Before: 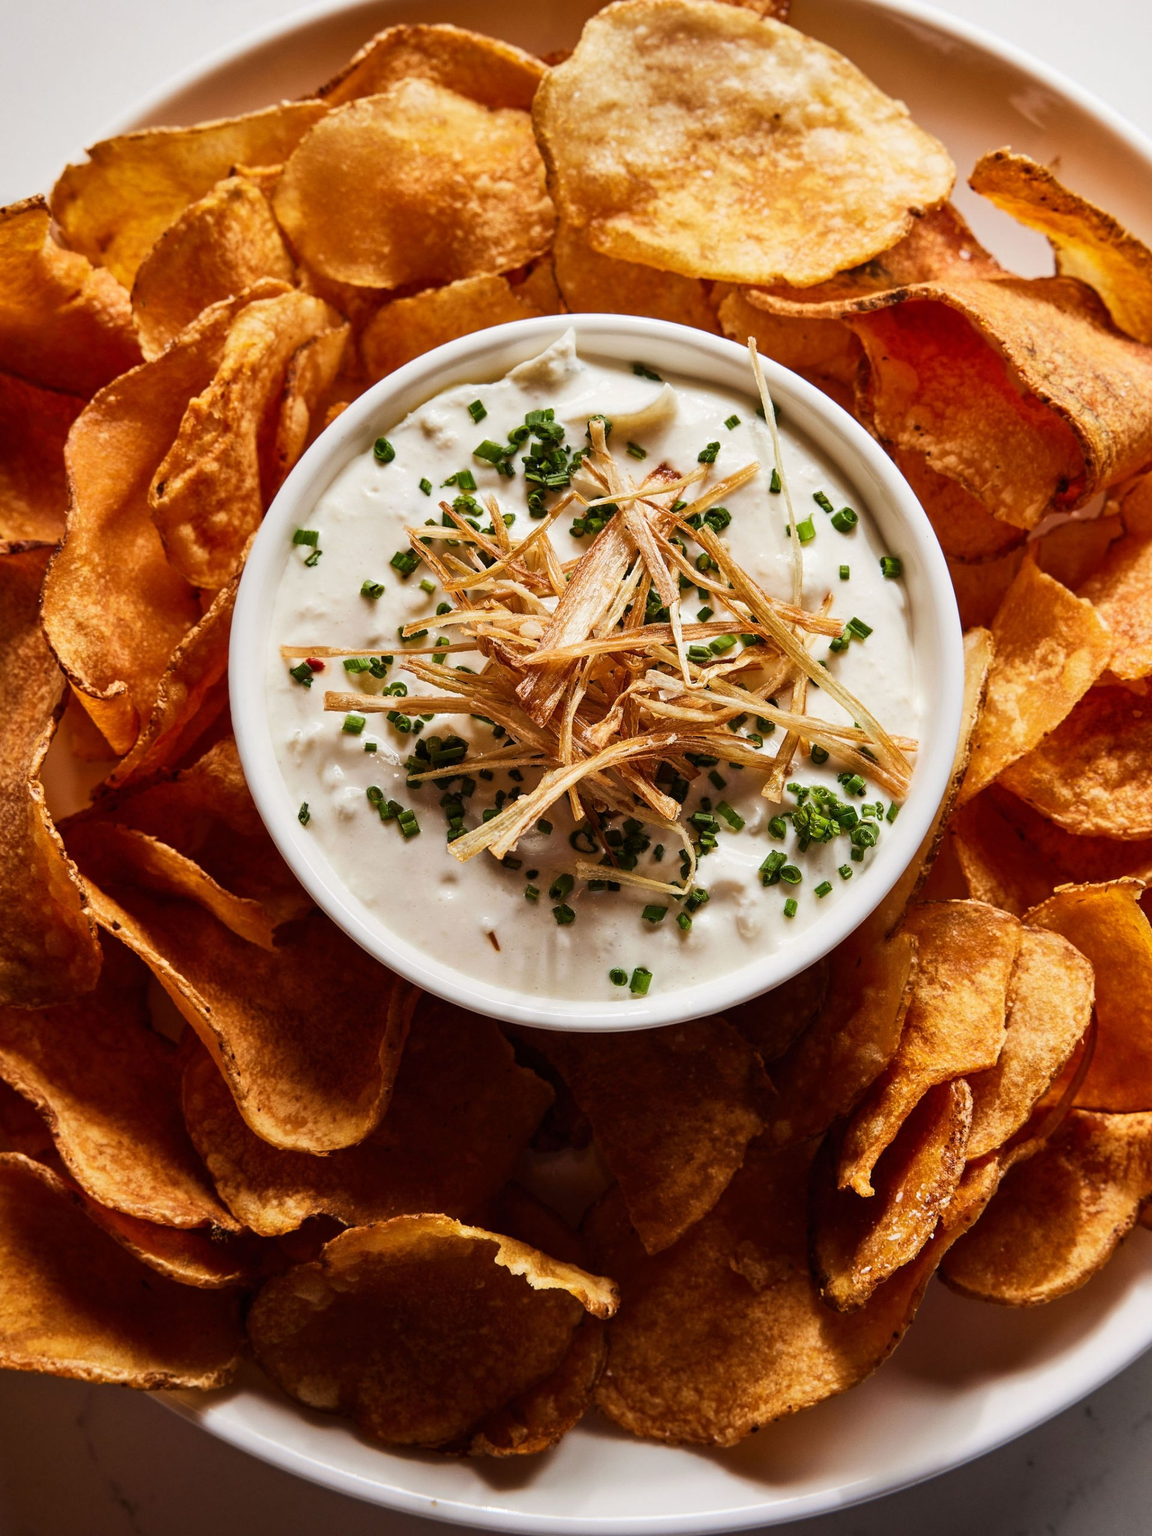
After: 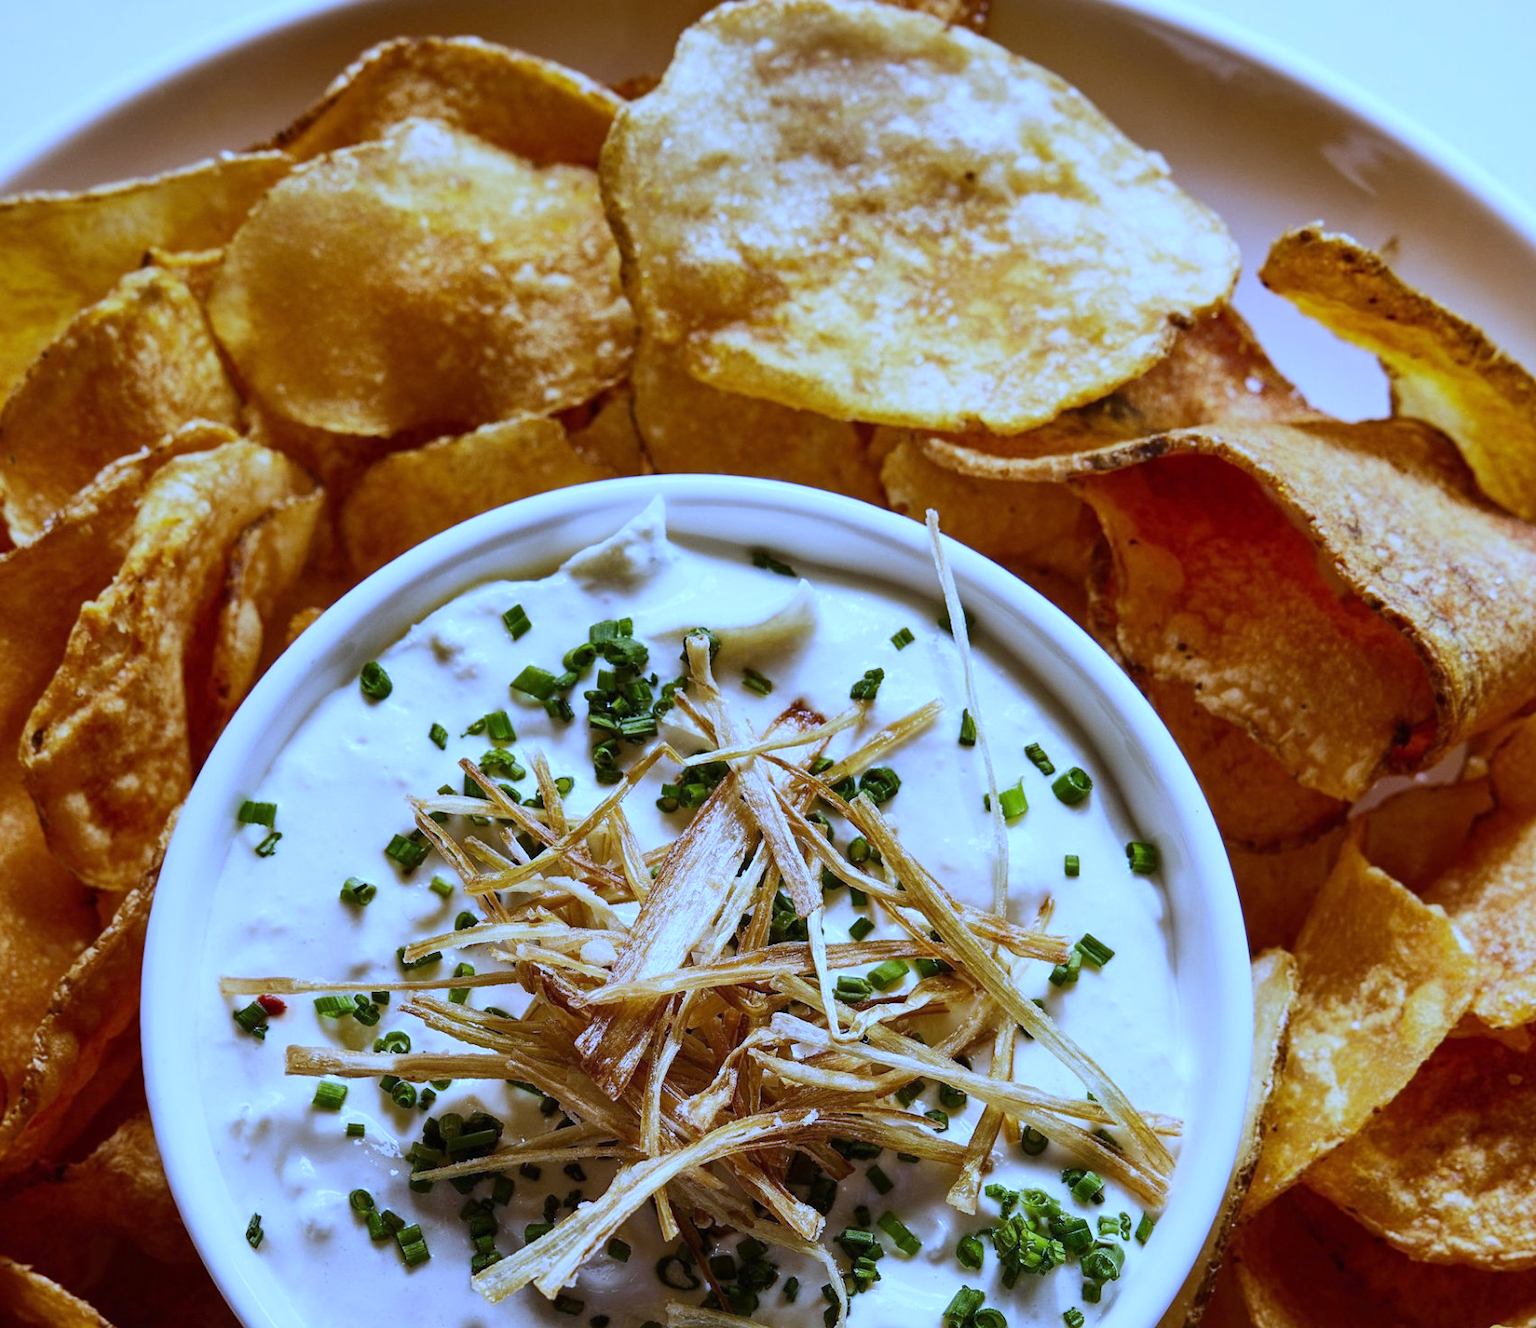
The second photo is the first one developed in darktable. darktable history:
white balance: red 0.766, blue 1.537
crop and rotate: left 11.812%, bottom 42.776%
